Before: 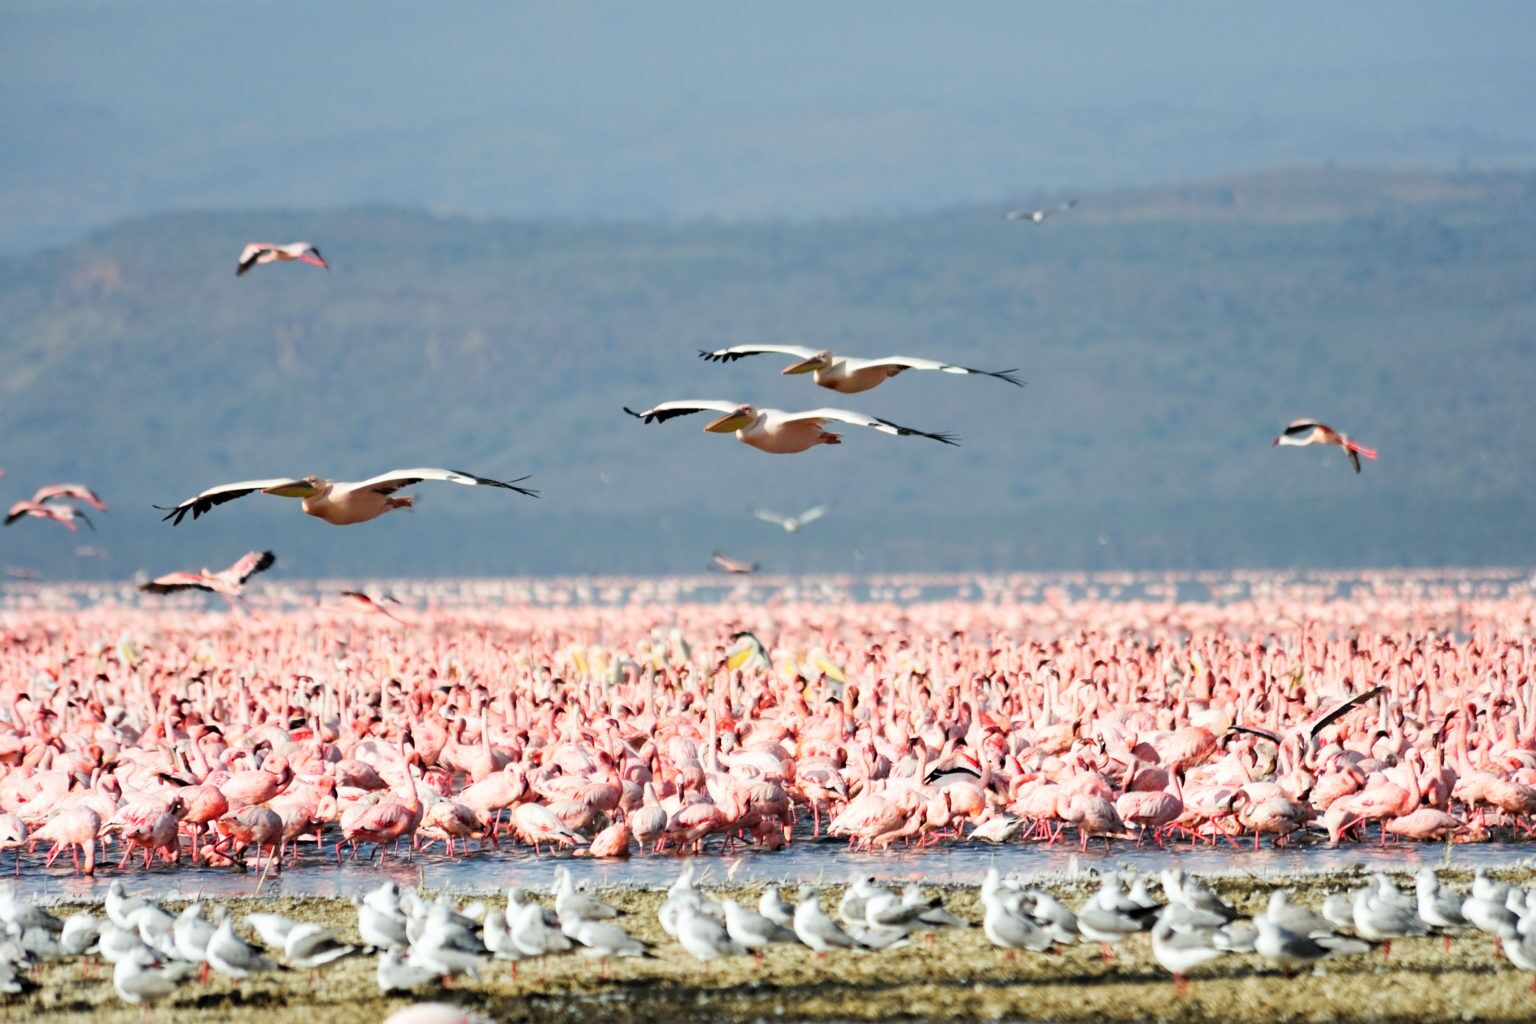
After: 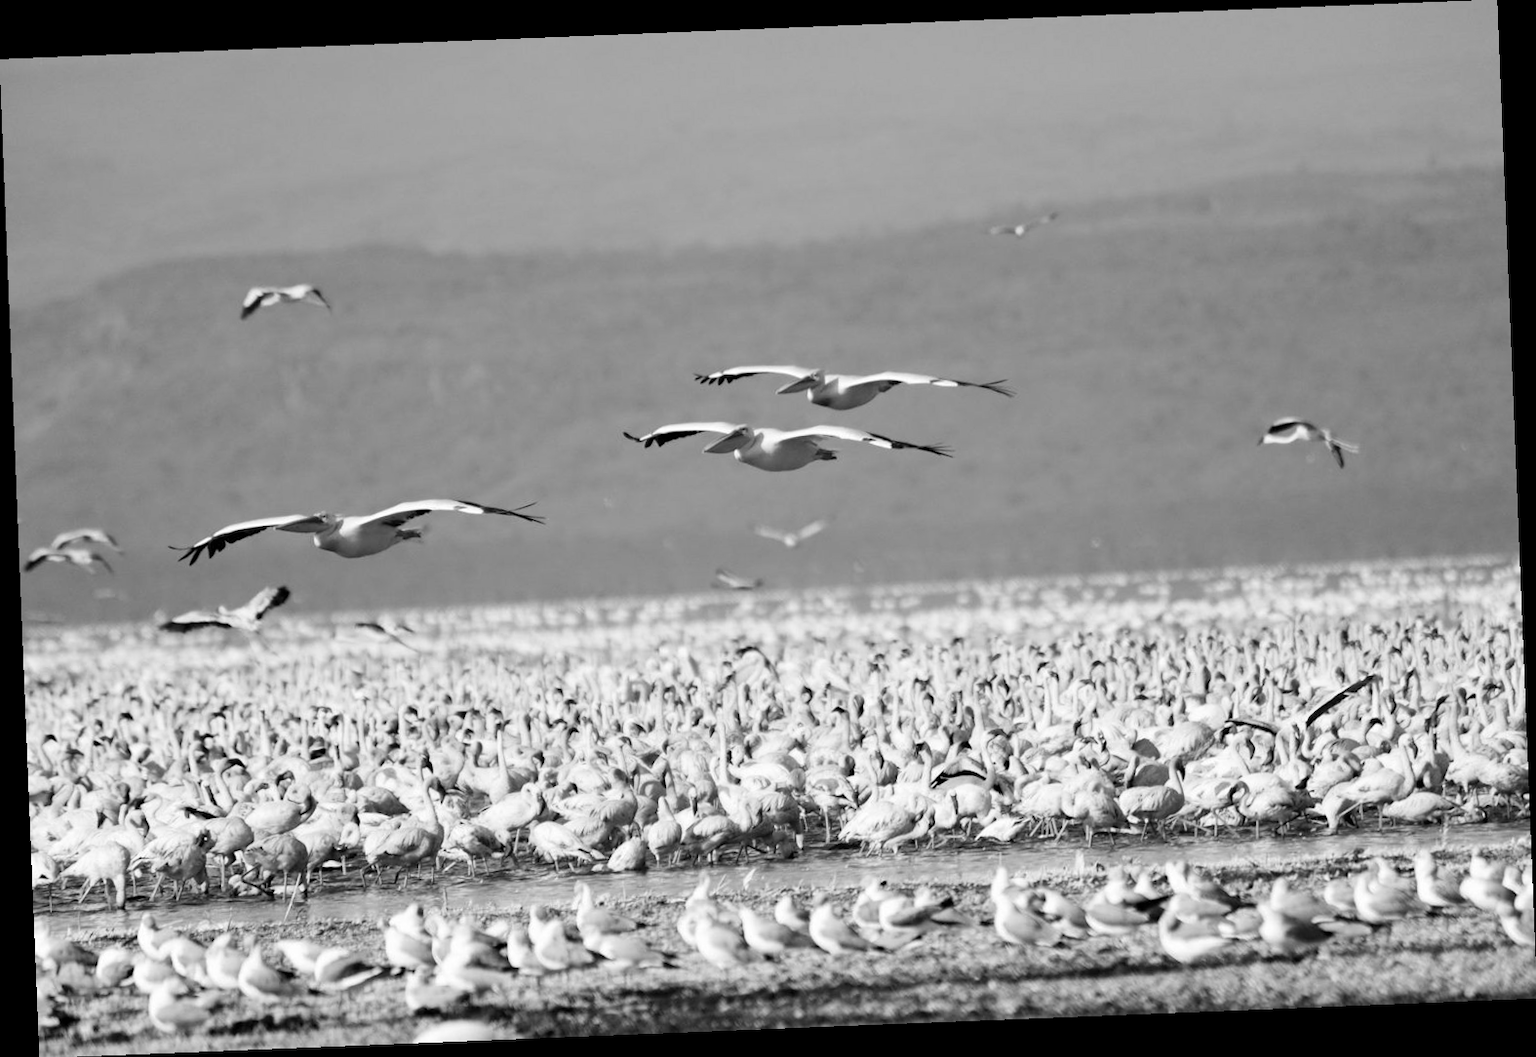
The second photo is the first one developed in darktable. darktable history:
monochrome: on, module defaults
rotate and perspective: rotation -2.29°, automatic cropping off
